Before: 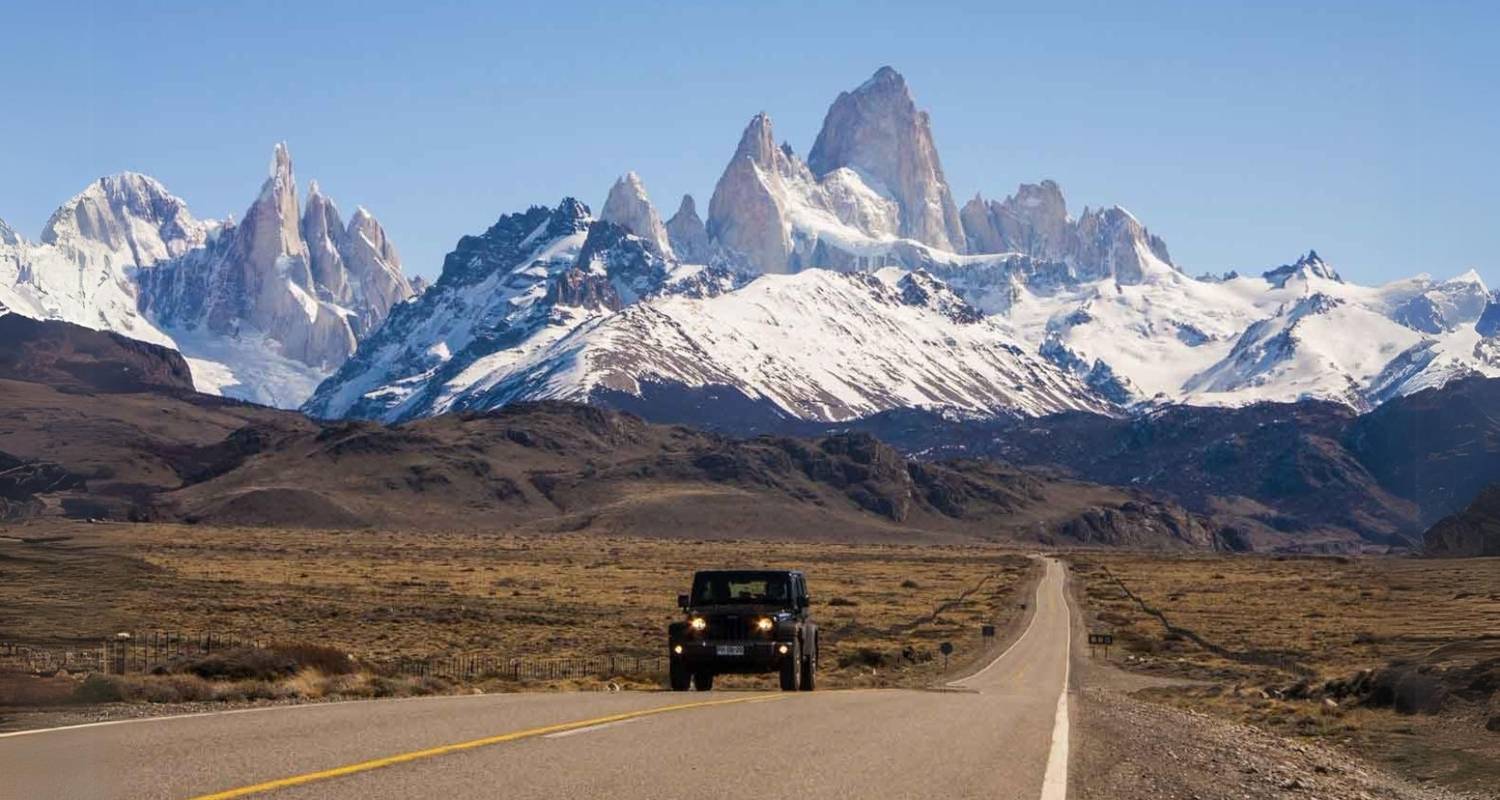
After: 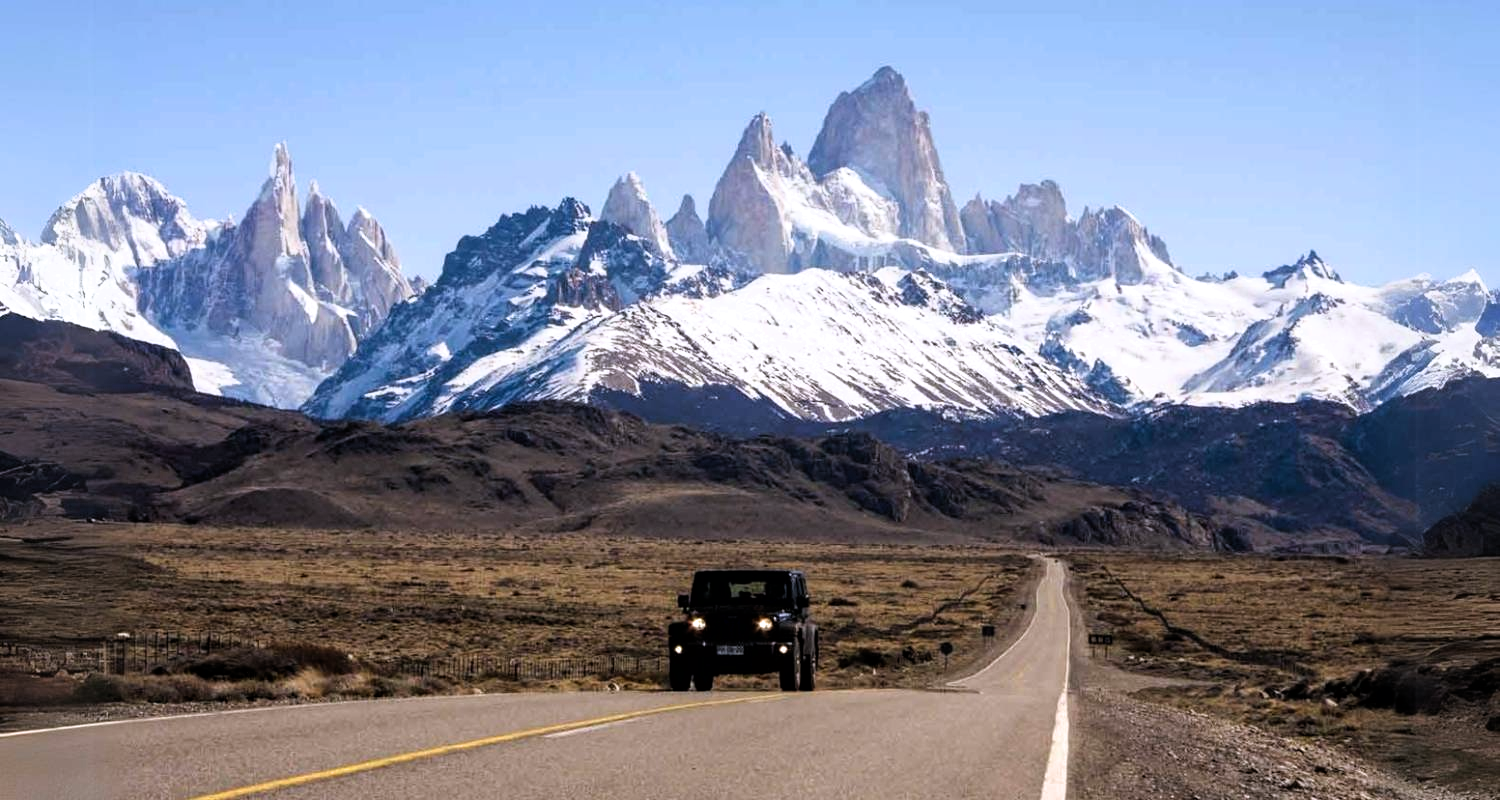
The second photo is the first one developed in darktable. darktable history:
color calibration: illuminant as shot in camera, x 0.358, y 0.373, temperature 4628.91 K
filmic rgb: black relative exposure -8.25 EV, white relative exposure 2.2 EV, threshold 5.97 EV, target white luminance 99.924%, hardness 7.13, latitude 74.85%, contrast 1.325, highlights saturation mix -1.78%, shadows ↔ highlights balance 30.13%, color science v6 (2022), enable highlight reconstruction true
